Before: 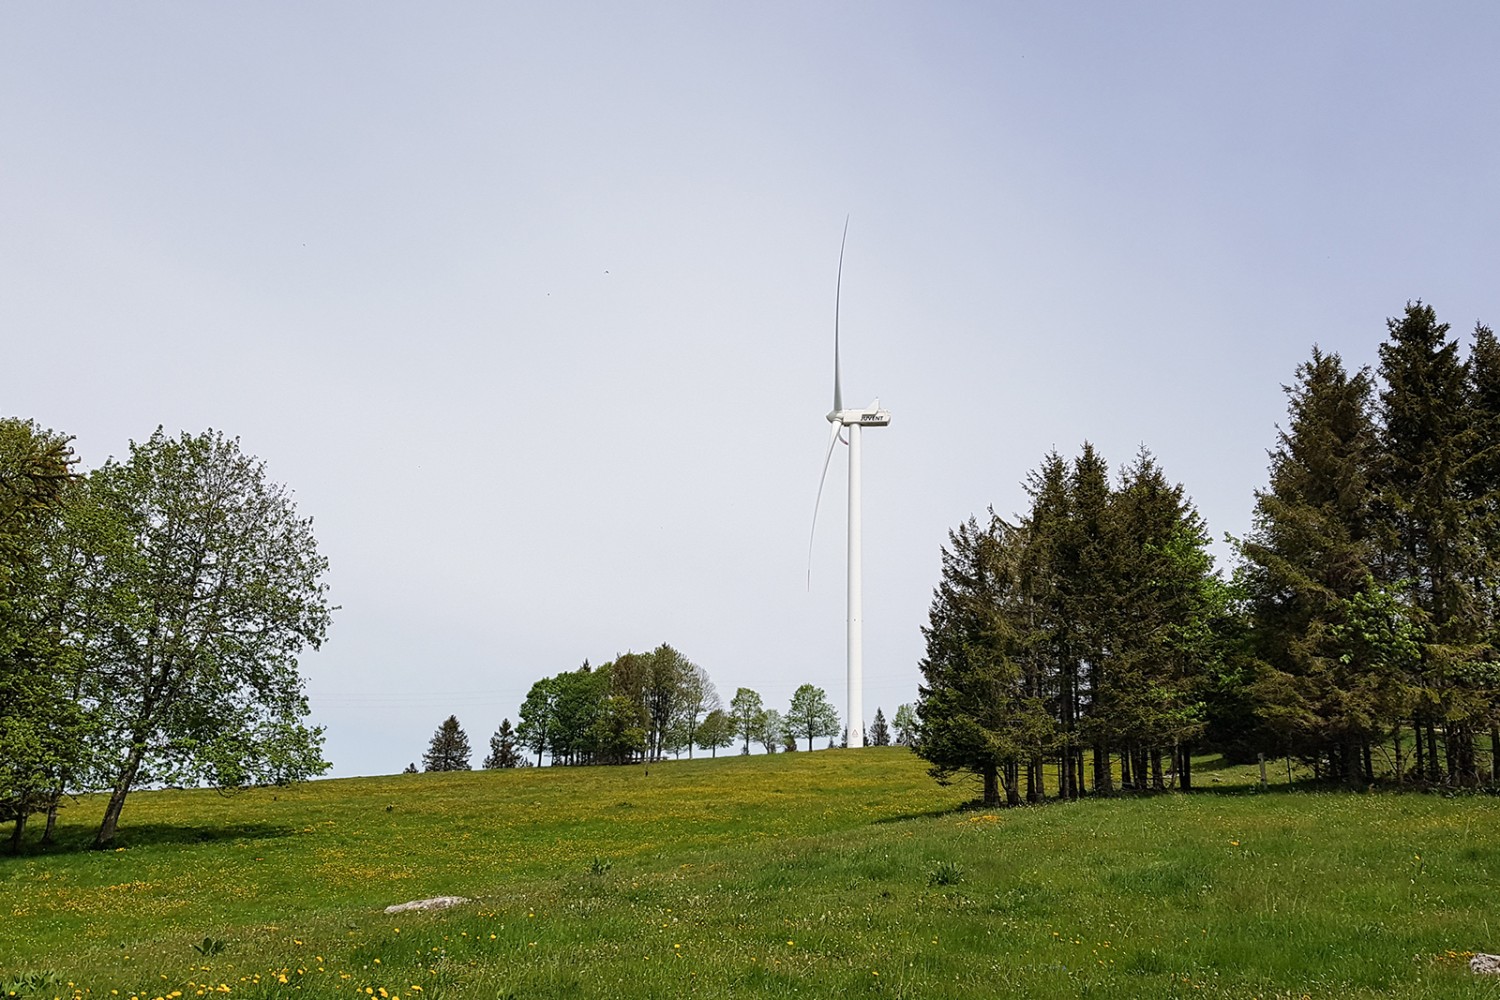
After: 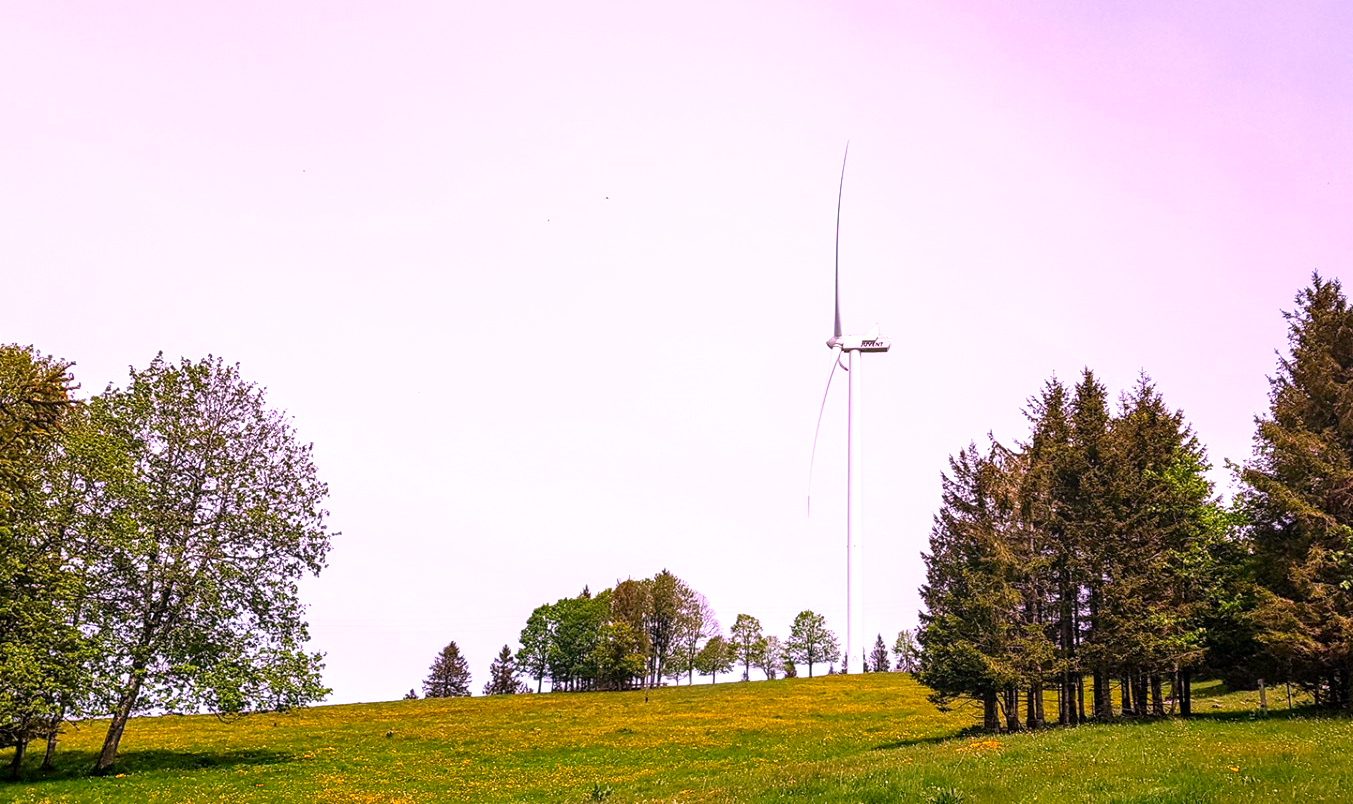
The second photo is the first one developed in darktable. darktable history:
shadows and highlights: shadows 29.26, highlights -29.07, low approximation 0.01, soften with gaussian
color correction: highlights a* 19.52, highlights b* -11.77, saturation 1.64
crop: top 7.427%, right 9.782%, bottom 12.091%
tone equalizer: -8 EV -0.762 EV, -7 EV -0.717 EV, -6 EV -0.614 EV, -5 EV -0.397 EV, -3 EV 0.391 EV, -2 EV 0.6 EV, -1 EV 0.68 EV, +0 EV 0.737 EV, smoothing diameter 24.96%, edges refinement/feathering 9.49, preserve details guided filter
local contrast: on, module defaults
